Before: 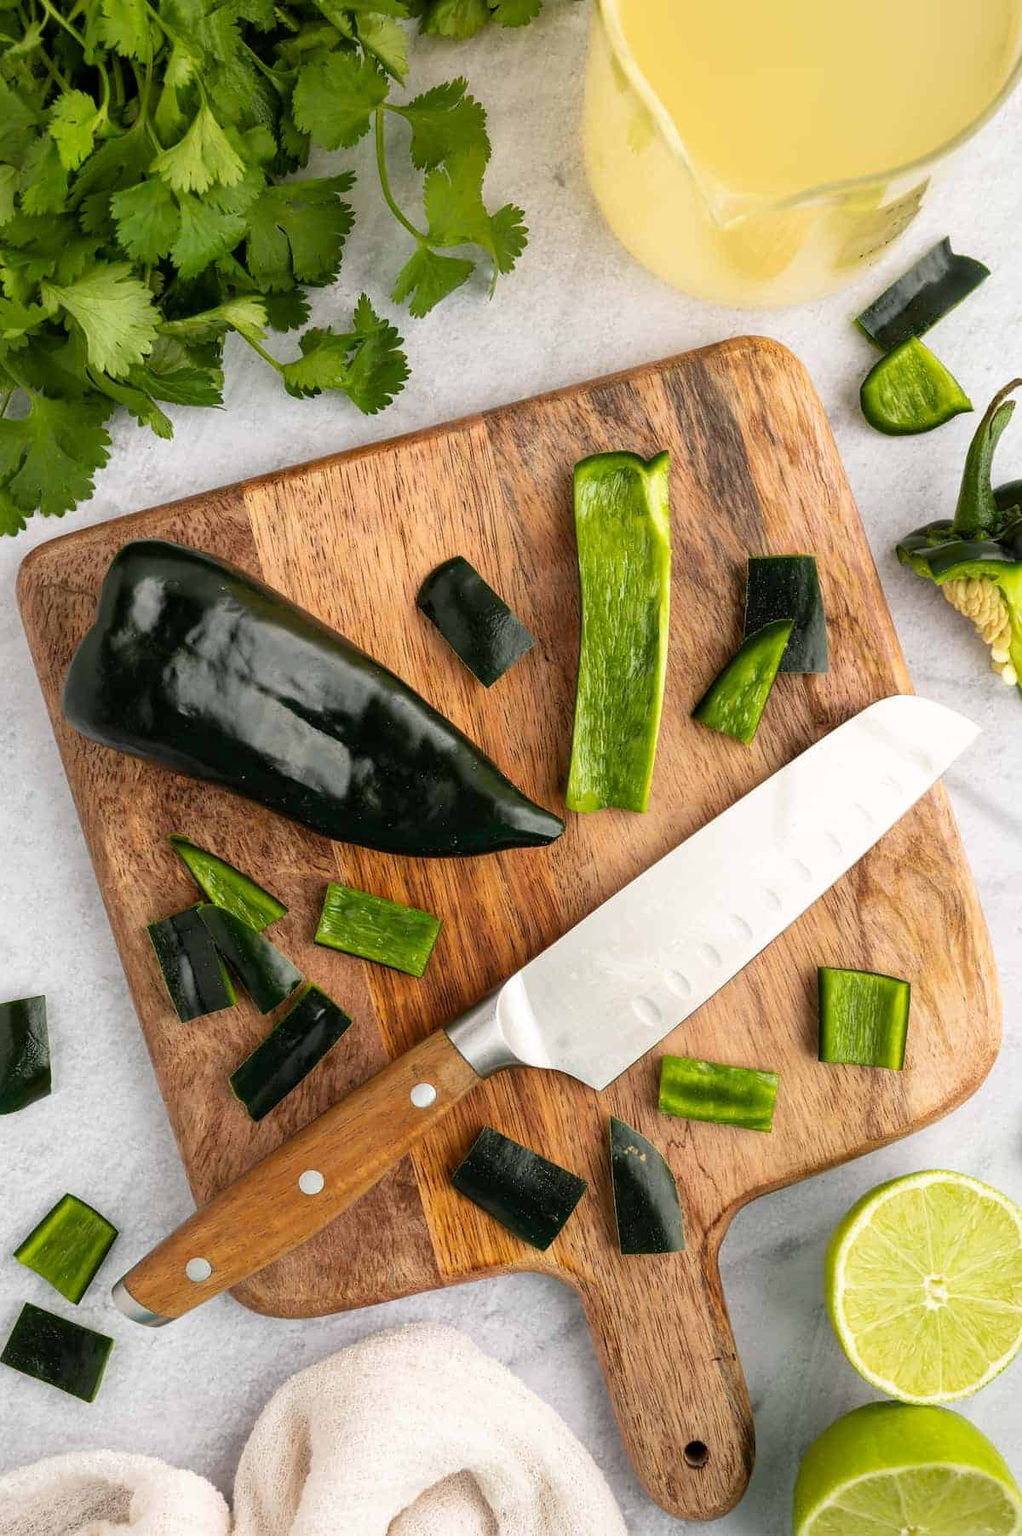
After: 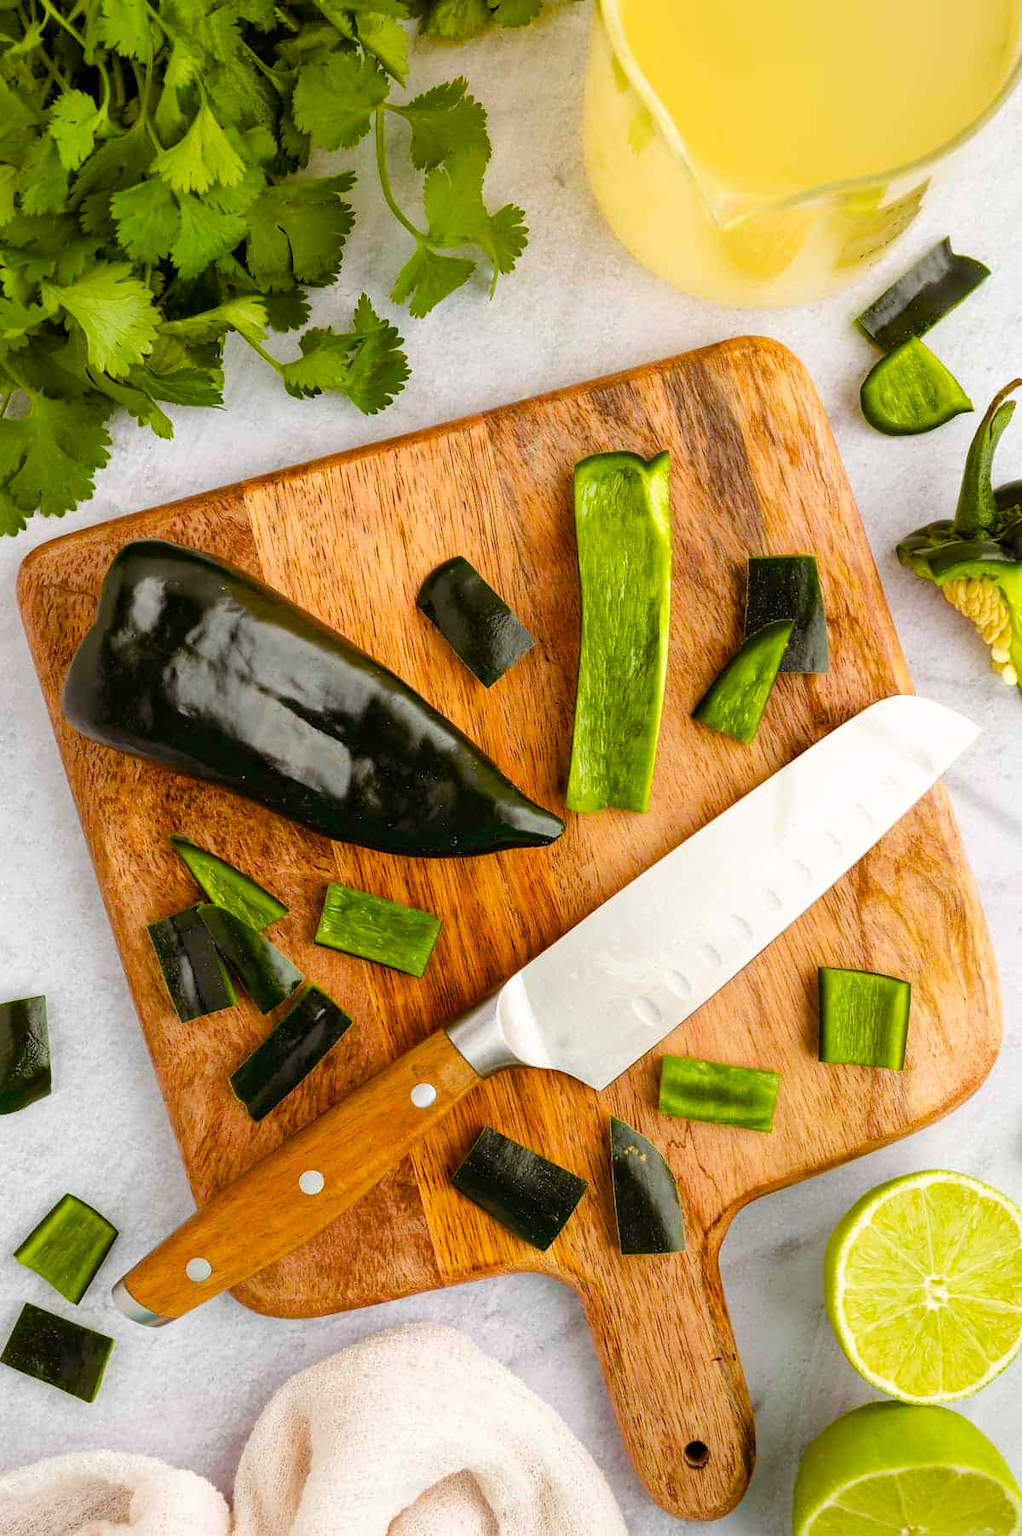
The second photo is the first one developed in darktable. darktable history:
color balance rgb: shadows lift › chroma 4.566%, shadows lift › hue 25.69°, linear chroma grading › global chroma 6.815%, perceptual saturation grading › global saturation 34.879%, perceptual saturation grading › highlights -29.913%, perceptual saturation grading › shadows 36.092%, perceptual brilliance grading › mid-tones 10.727%, perceptual brilliance grading › shadows 14.665%, global vibrance 20%
